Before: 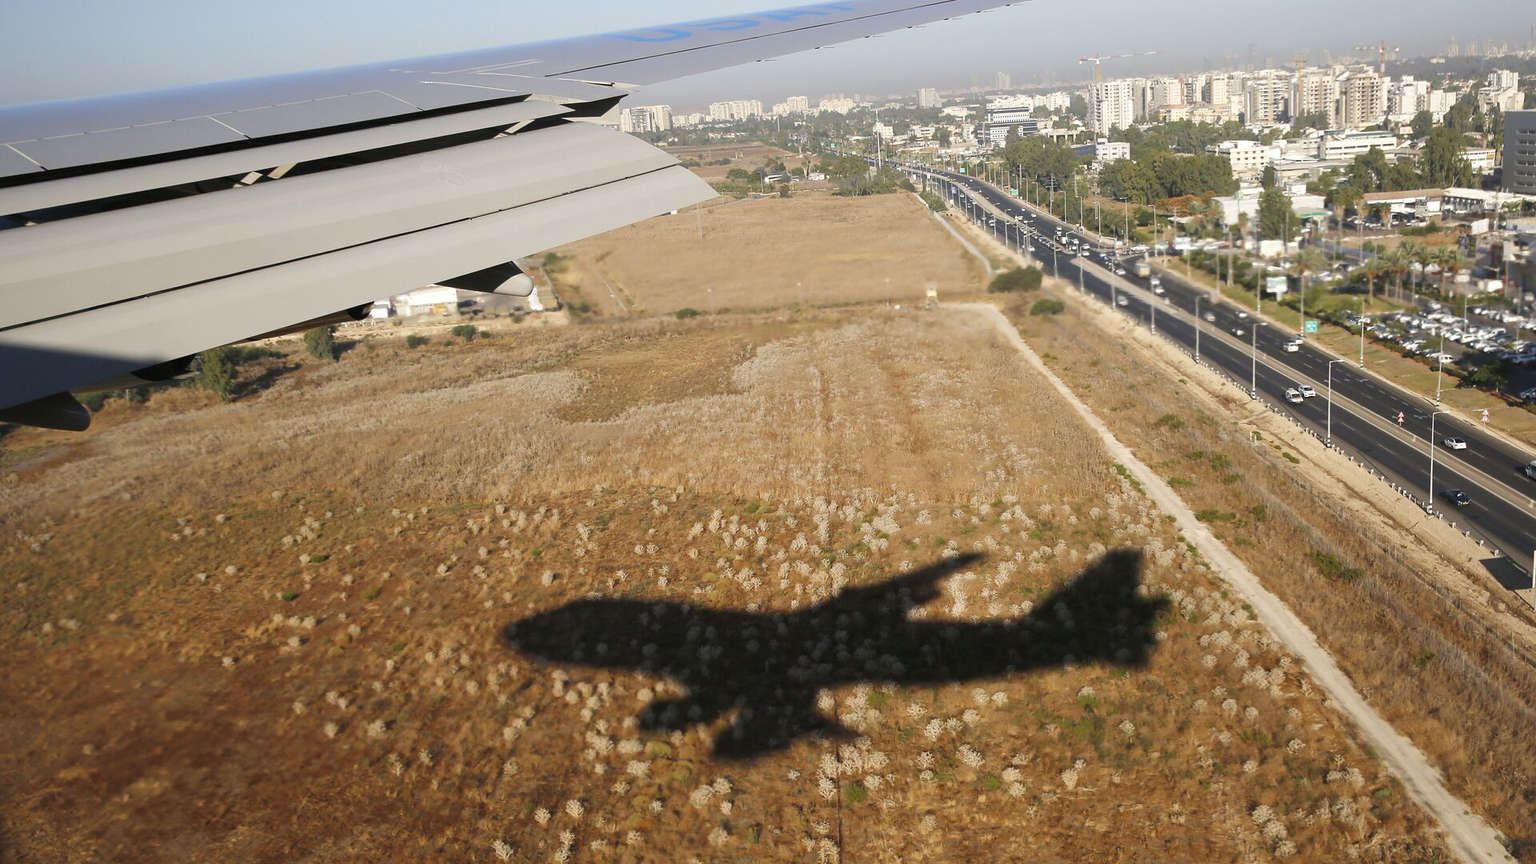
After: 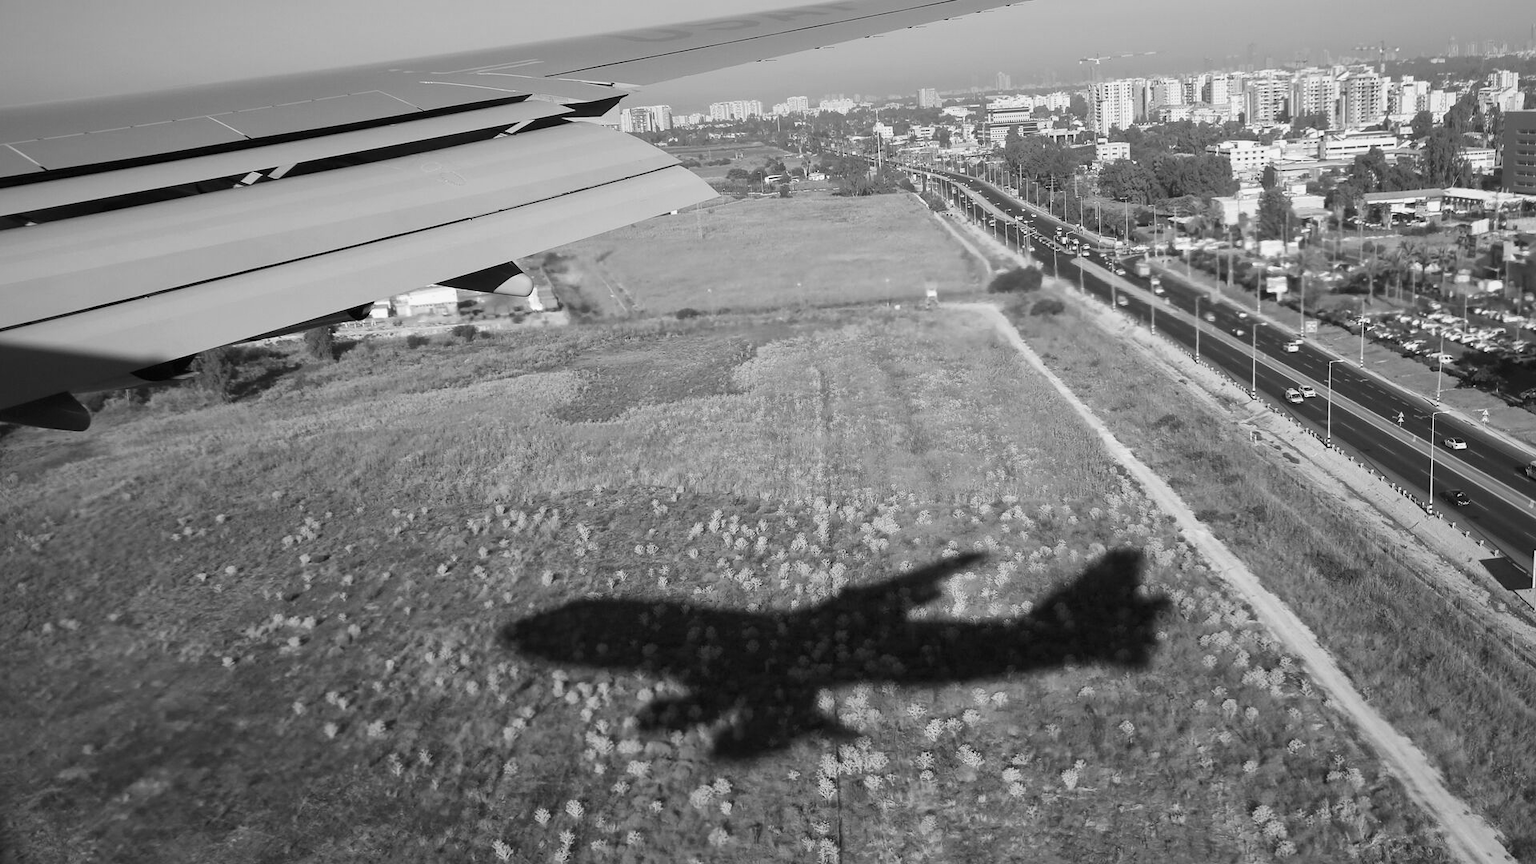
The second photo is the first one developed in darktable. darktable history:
monochrome: a 26.22, b 42.67, size 0.8
local contrast: mode bilateral grid, contrast 20, coarseness 50, detail 120%, midtone range 0.2
